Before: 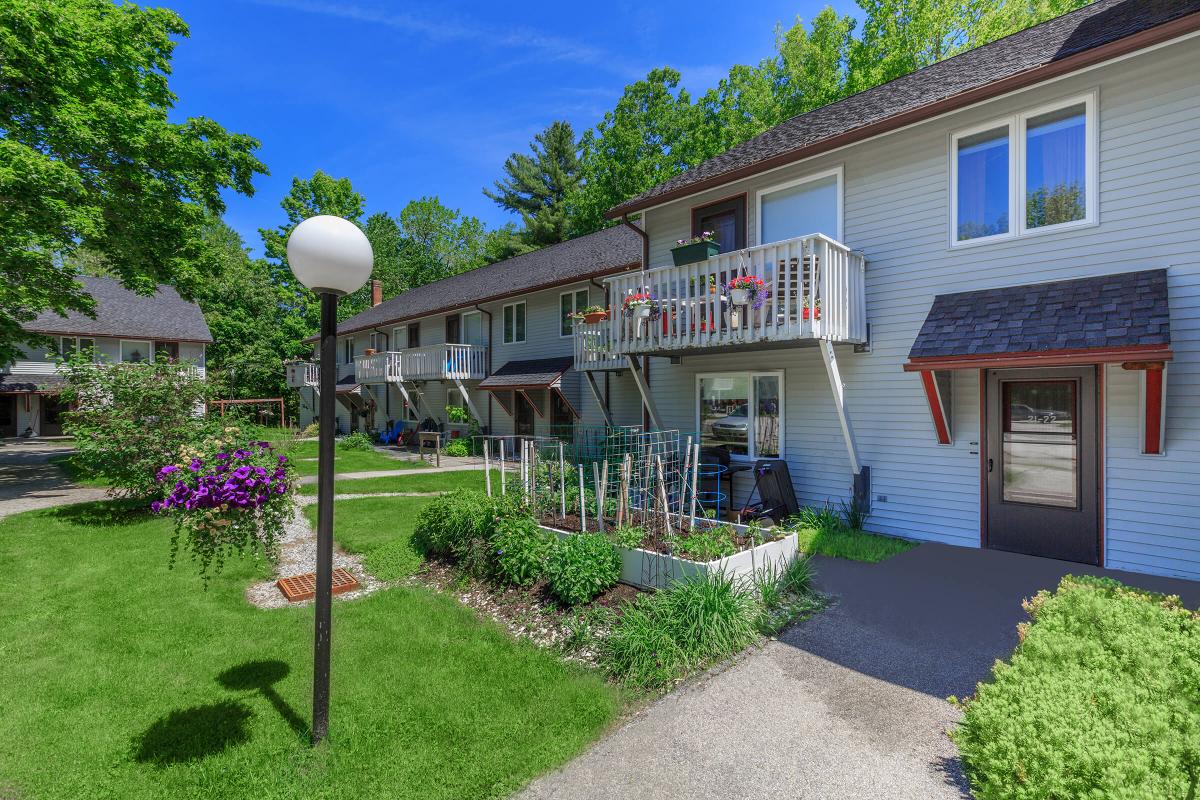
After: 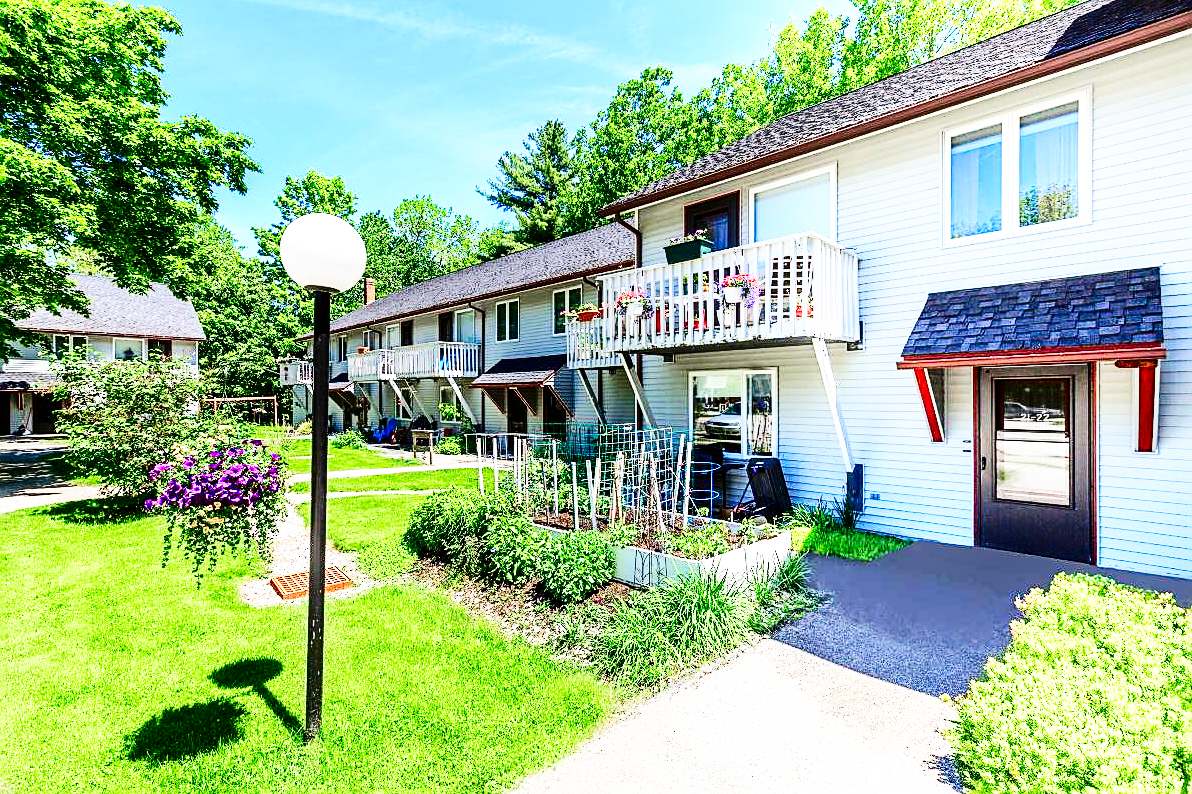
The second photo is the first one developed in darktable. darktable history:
base curve: curves: ch0 [(0, 0) (0.007, 0.004) (0.027, 0.03) (0.046, 0.07) (0.207, 0.54) (0.442, 0.872) (0.673, 0.972) (1, 1)], preserve colors none
tone equalizer: -8 EV -0.733 EV, -7 EV -0.713 EV, -6 EV -0.621 EV, -5 EV -0.375 EV, -3 EV 0.384 EV, -2 EV 0.6 EV, -1 EV 0.69 EV, +0 EV 0.724 EV
sharpen: on, module defaults
exposure: exposure 0.086 EV, compensate highlight preservation false
contrast brightness saturation: contrast 0.208, brightness -0.113, saturation 0.209
crop and rotate: left 0.596%, top 0.325%, bottom 0.414%
